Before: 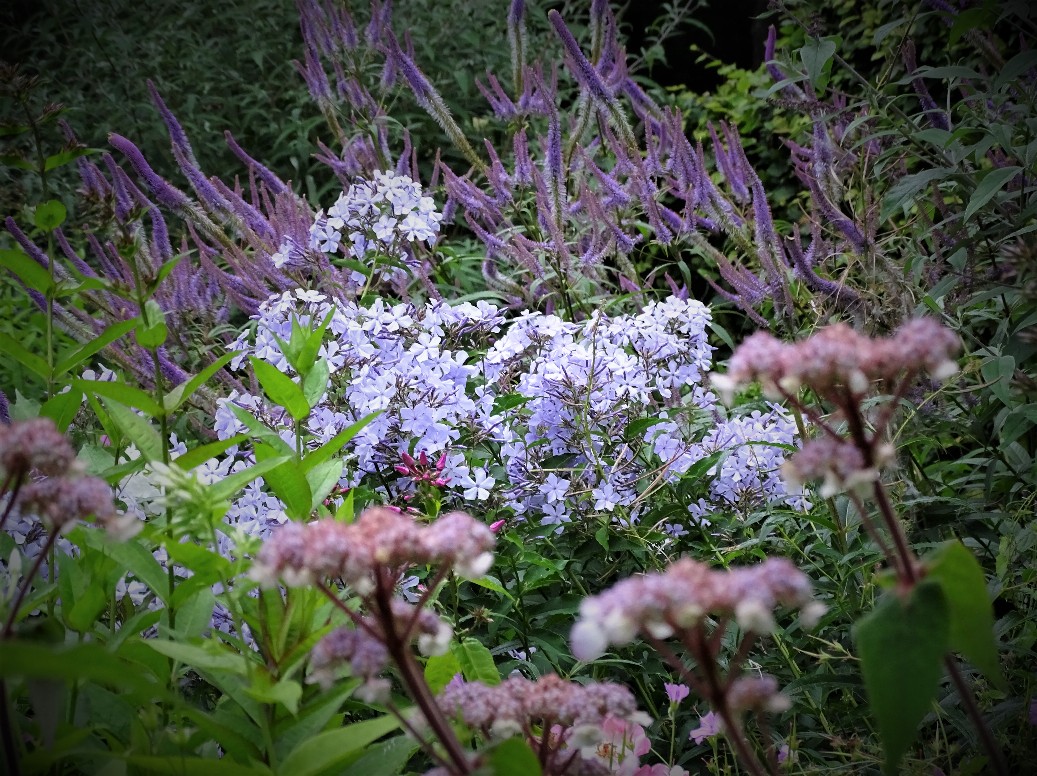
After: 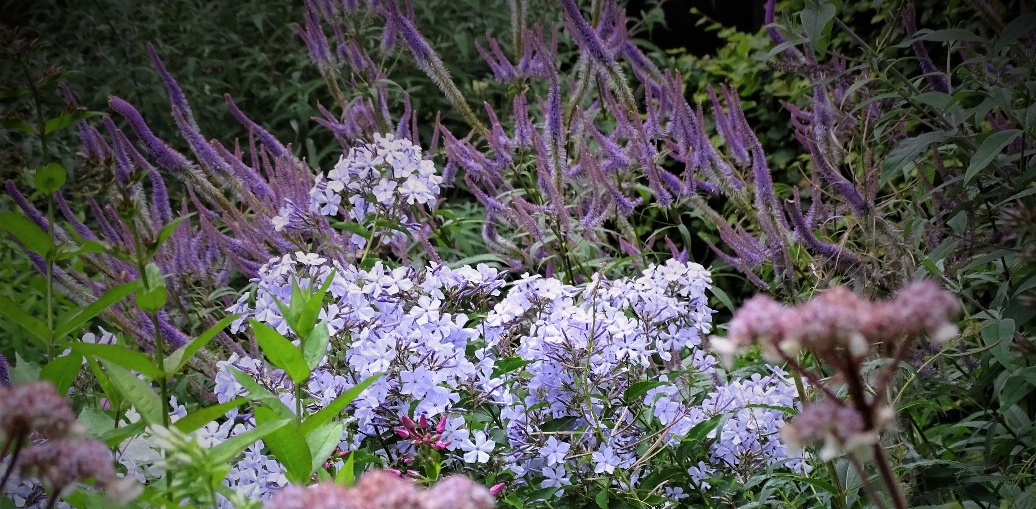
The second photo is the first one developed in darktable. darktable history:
crop and rotate: top 4.848%, bottom 29.503%
exposure: black level correction 0, compensate exposure bias true, compensate highlight preservation false
graduated density: density 0.38 EV, hardness 21%, rotation -6.11°, saturation 32%
white balance: emerald 1
